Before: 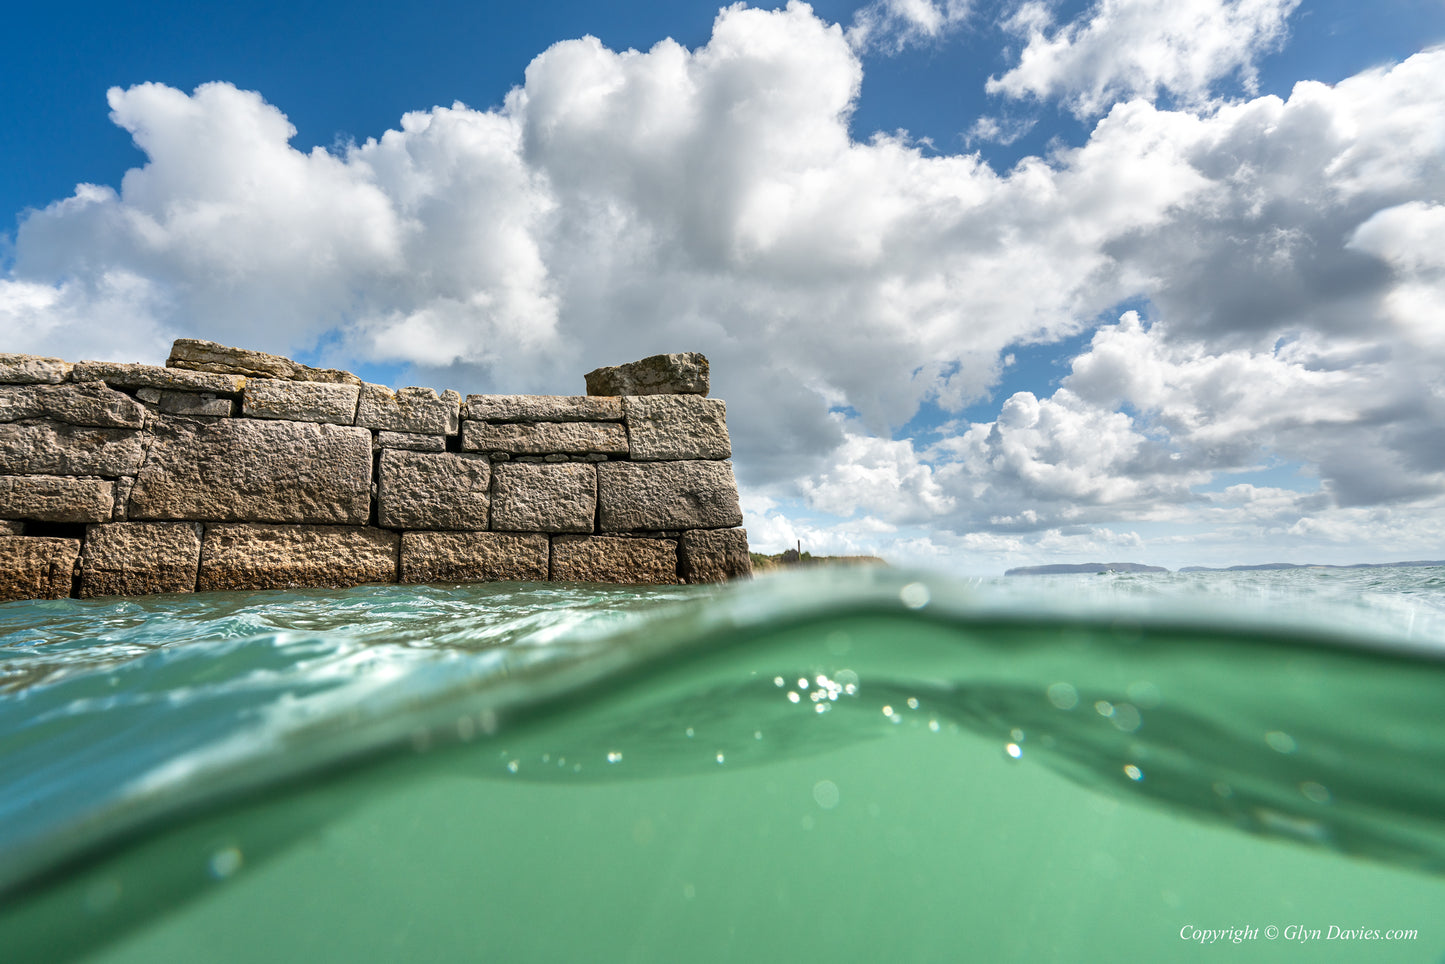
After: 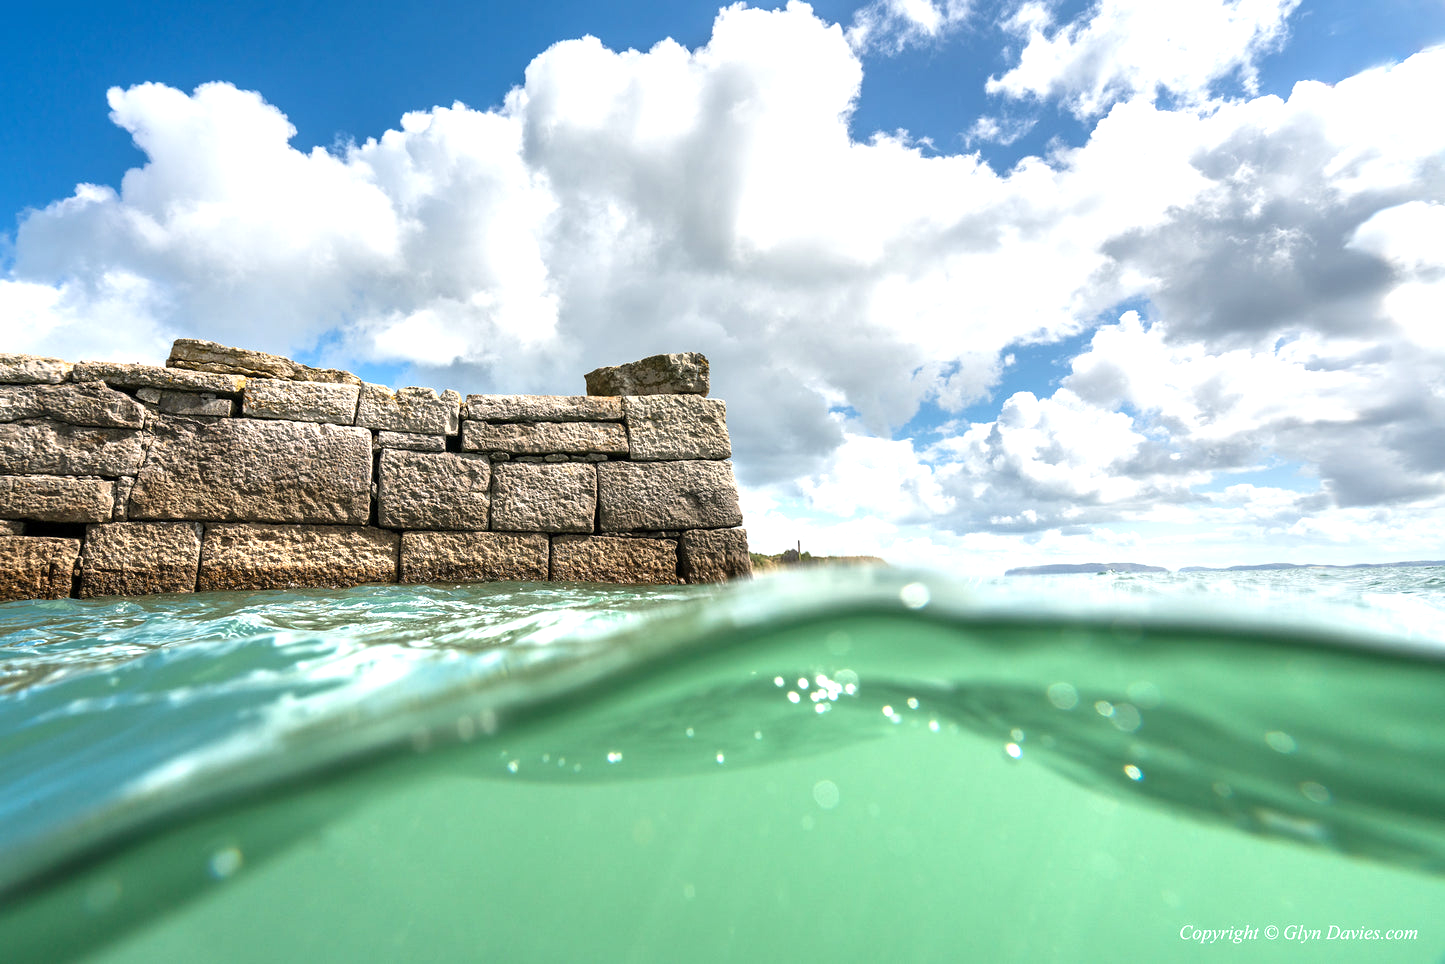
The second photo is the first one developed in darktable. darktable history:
exposure: exposure 0.66 EV, compensate highlight preservation false
